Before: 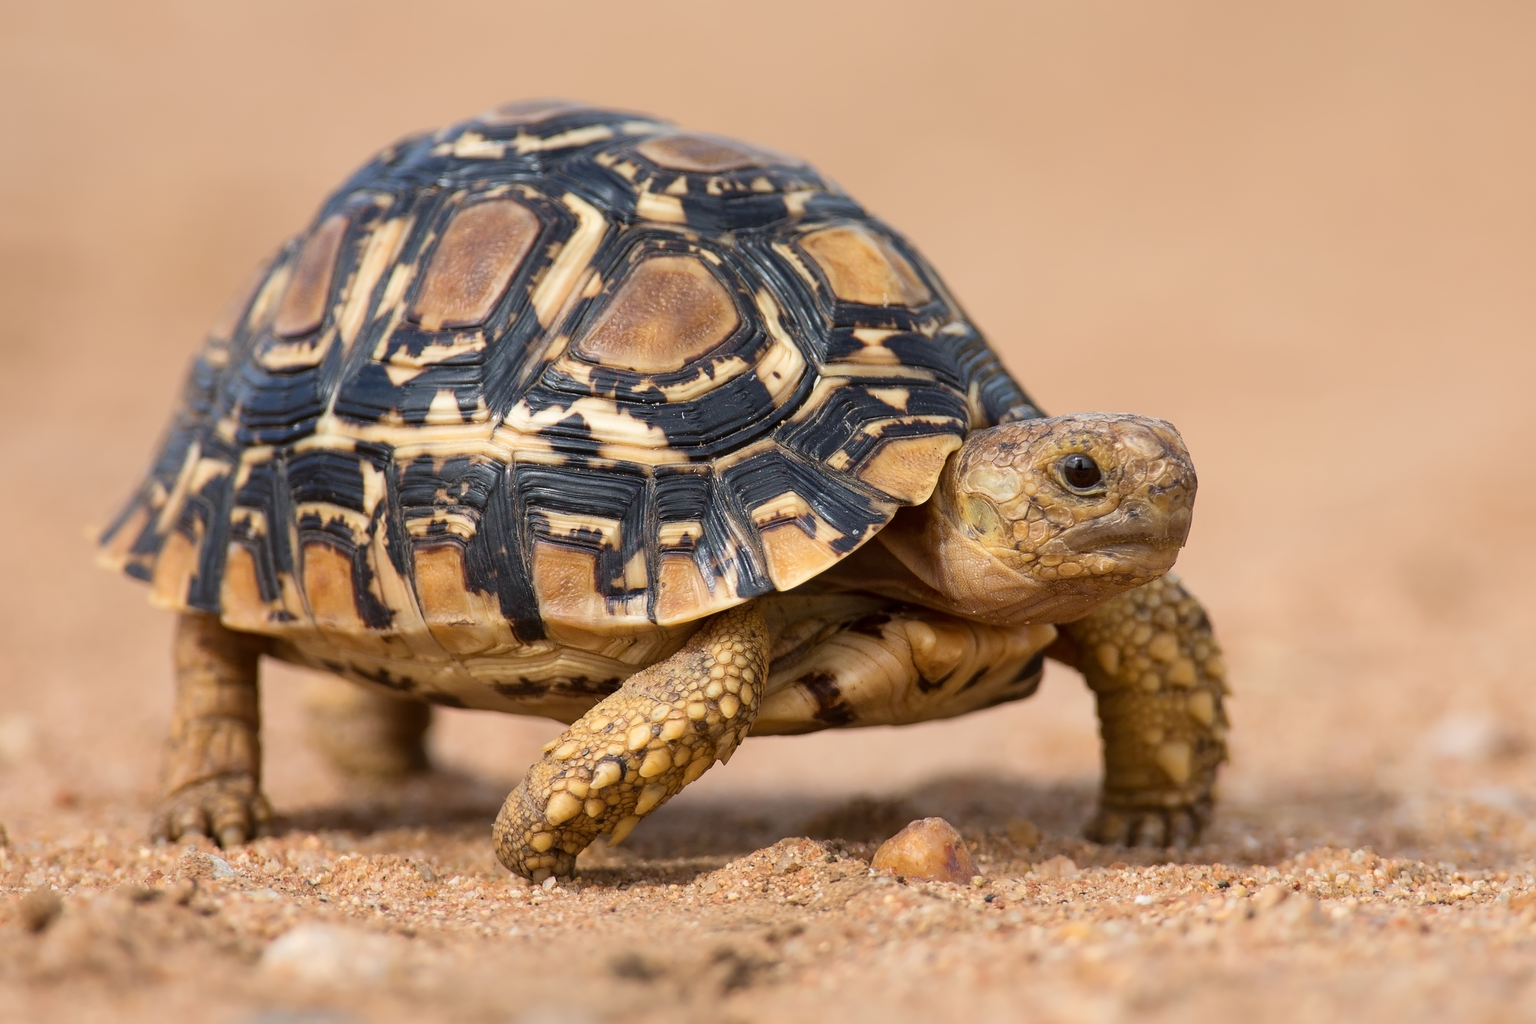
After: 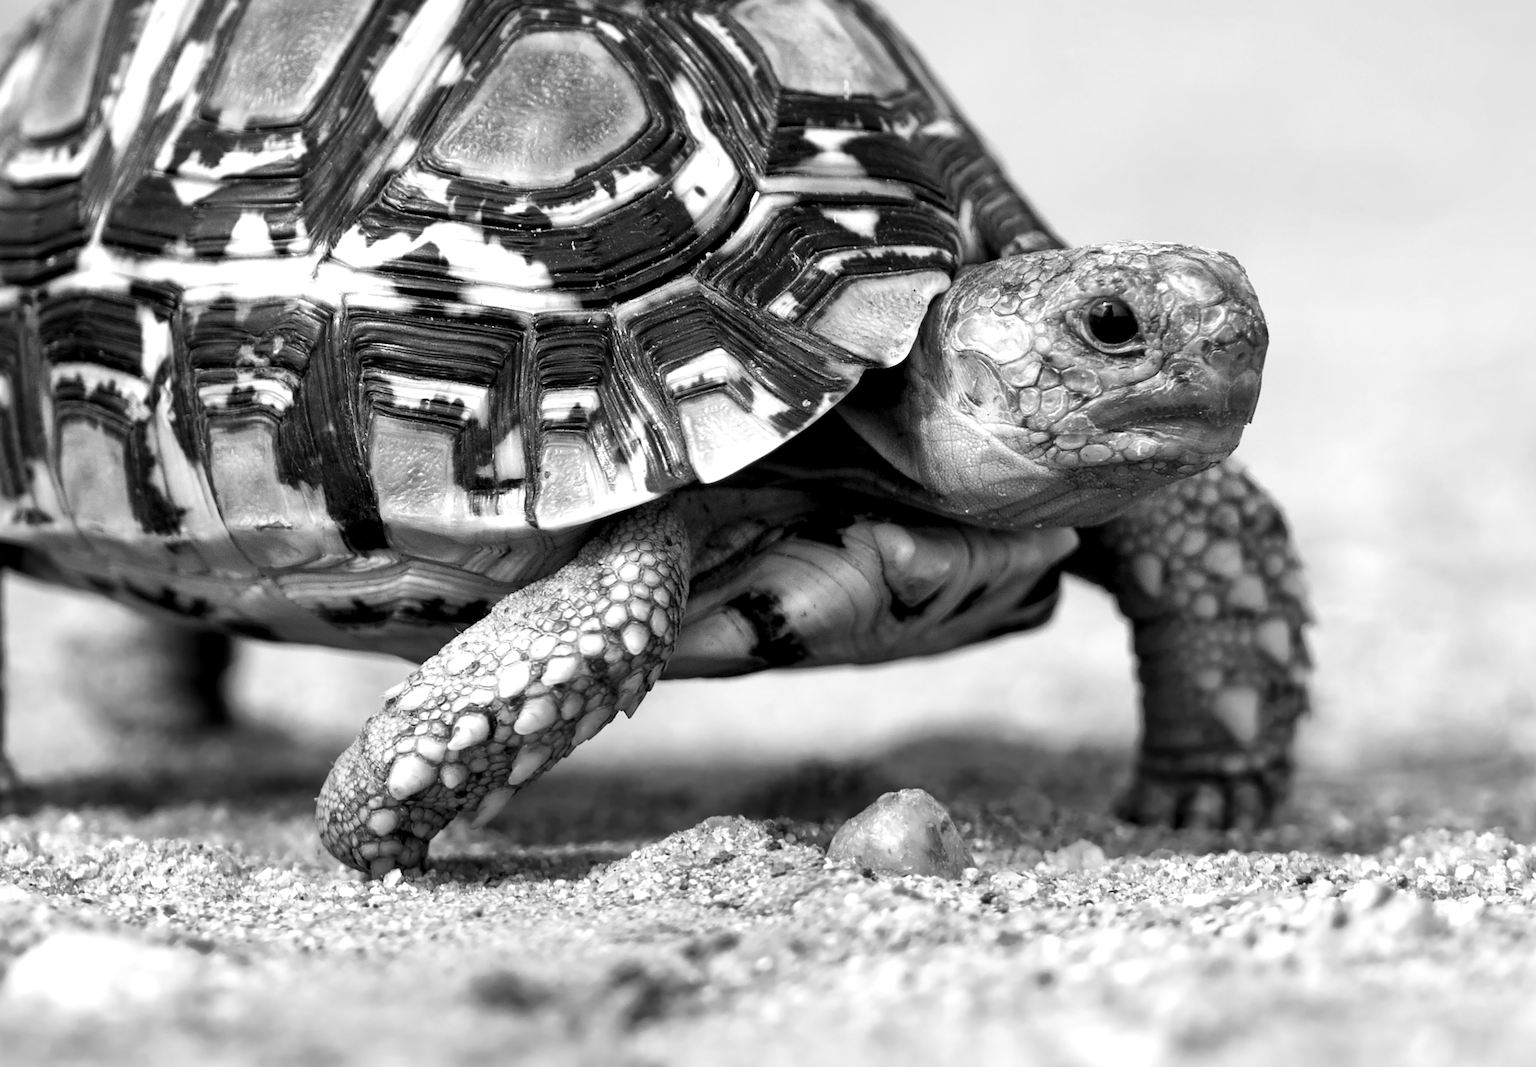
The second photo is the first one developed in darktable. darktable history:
shadows and highlights: on, module defaults
levels: levels [0.055, 0.477, 0.9]
crop: left 16.871%, top 22.857%, right 9.116%
lowpass: radius 0.76, contrast 1.56, saturation 0, unbound 0
tone equalizer: on, module defaults
